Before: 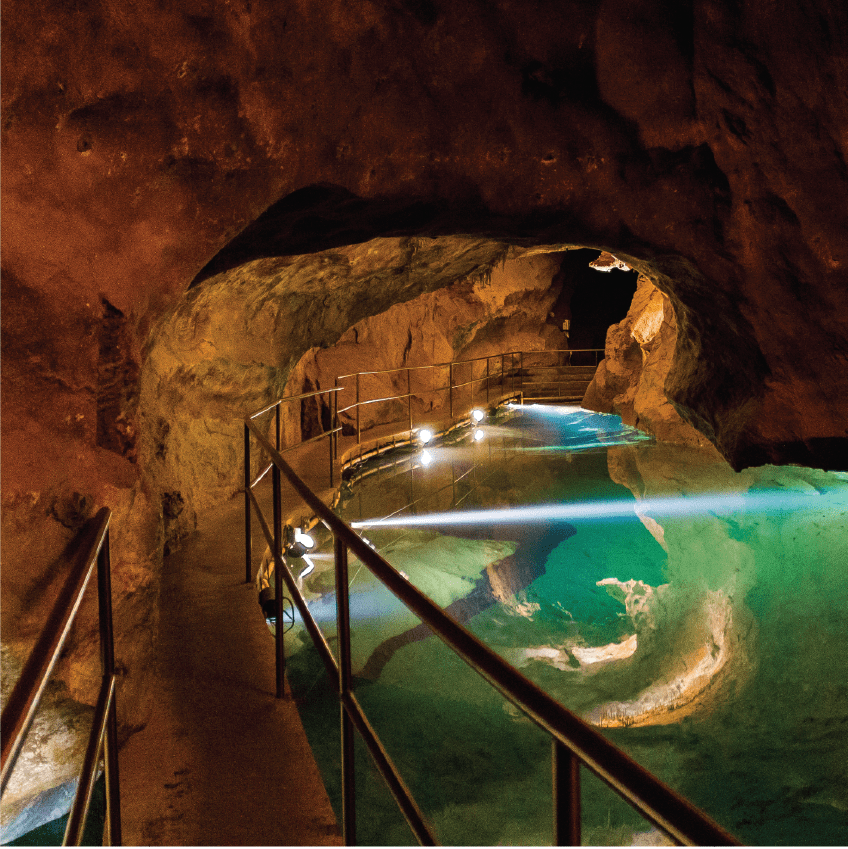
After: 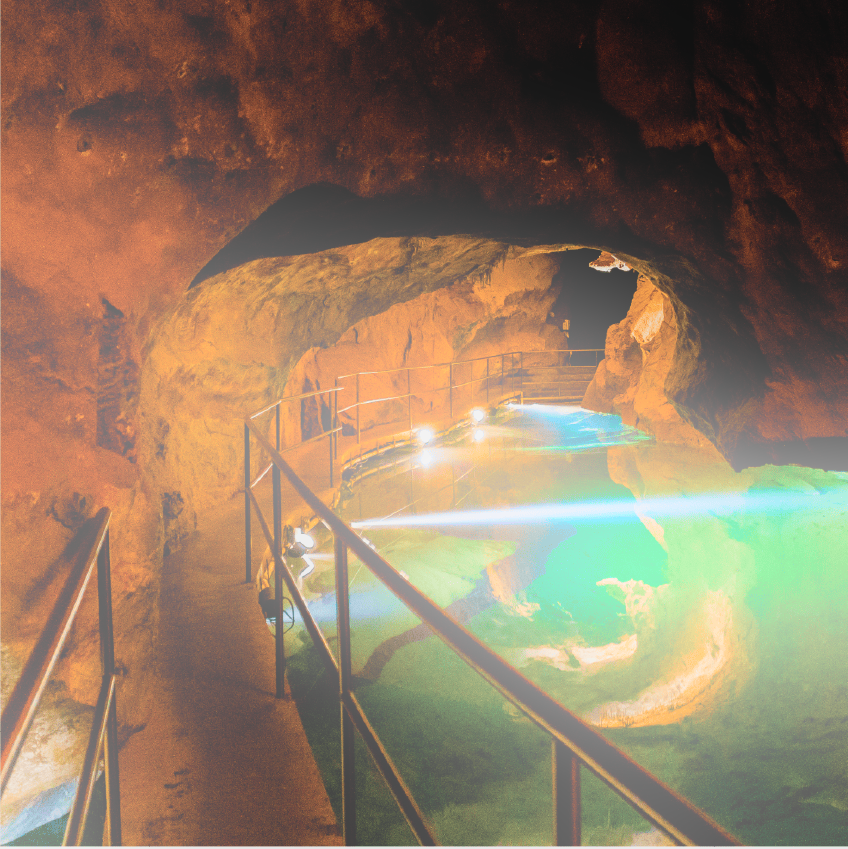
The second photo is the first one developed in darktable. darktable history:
filmic rgb: hardness 4.17
rotate and perspective: automatic cropping original format, crop left 0, crop top 0
bloom: size 25%, threshold 5%, strength 90%
